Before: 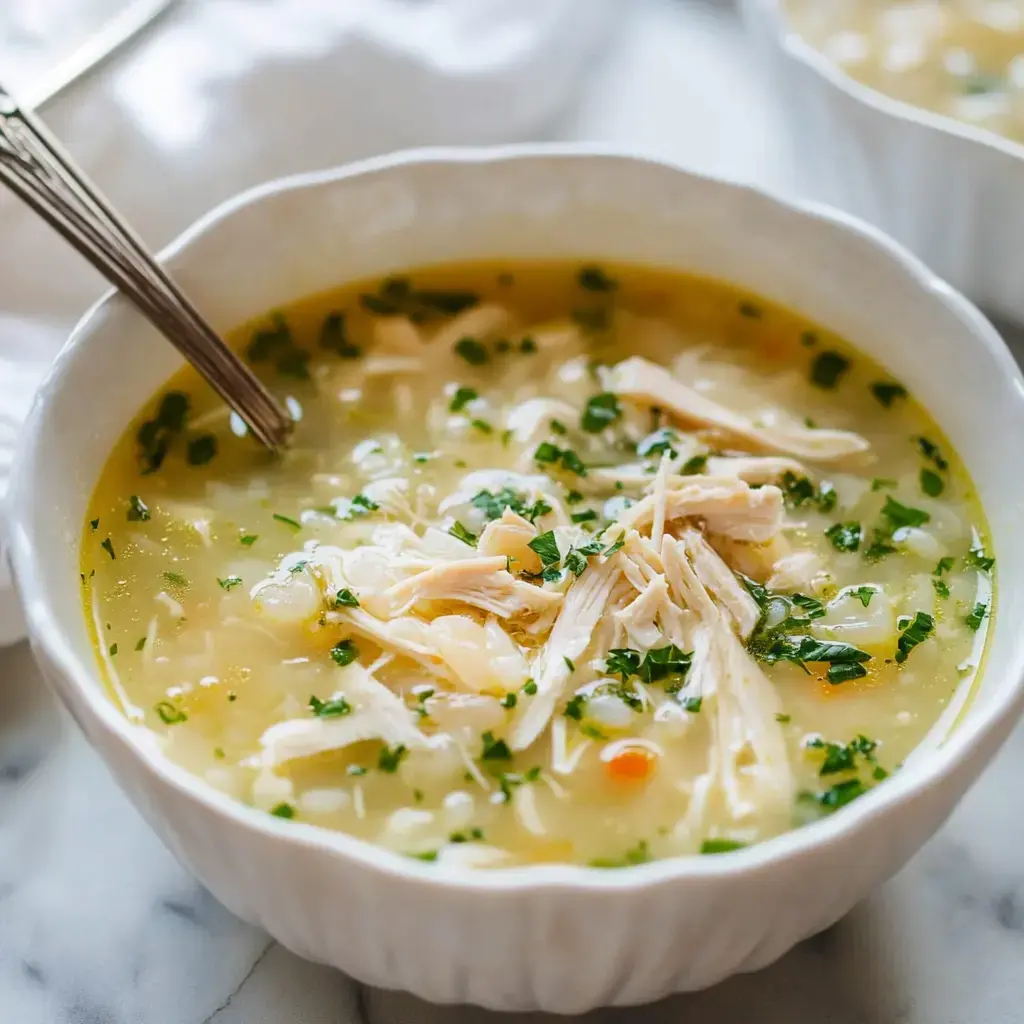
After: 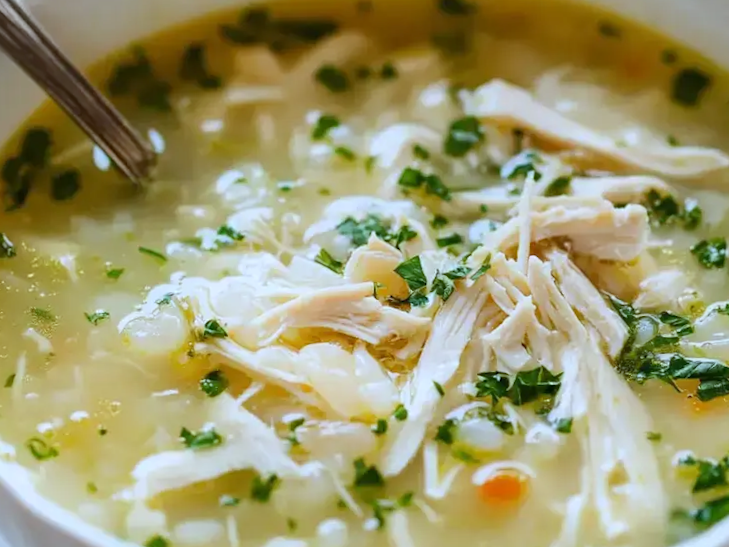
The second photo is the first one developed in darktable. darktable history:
rotate and perspective: rotation -5°, crop left 0.05, crop right 0.952, crop top 0.11, crop bottom 0.89
white balance: red 0.924, blue 1.095
crop and rotate: angle -3.37°, left 9.79%, top 20.73%, right 12.42%, bottom 11.82%
